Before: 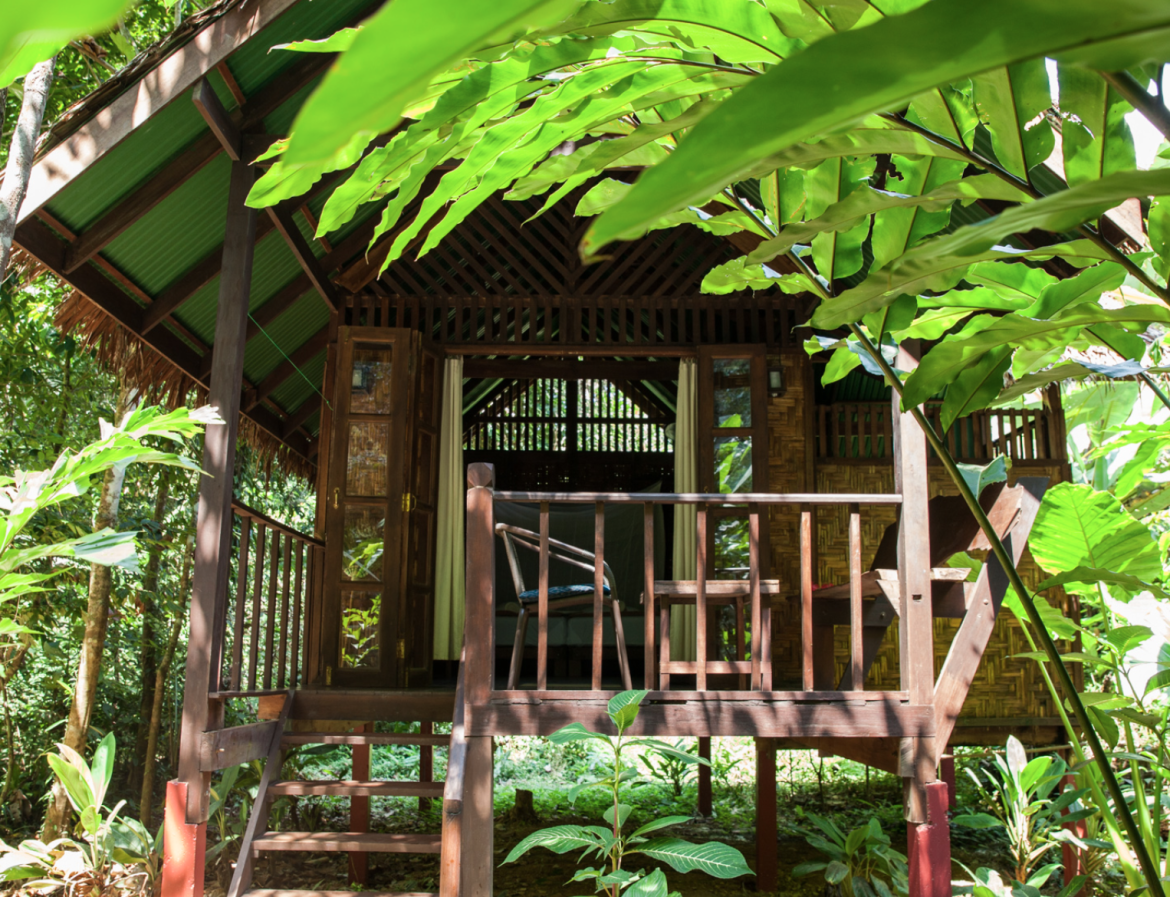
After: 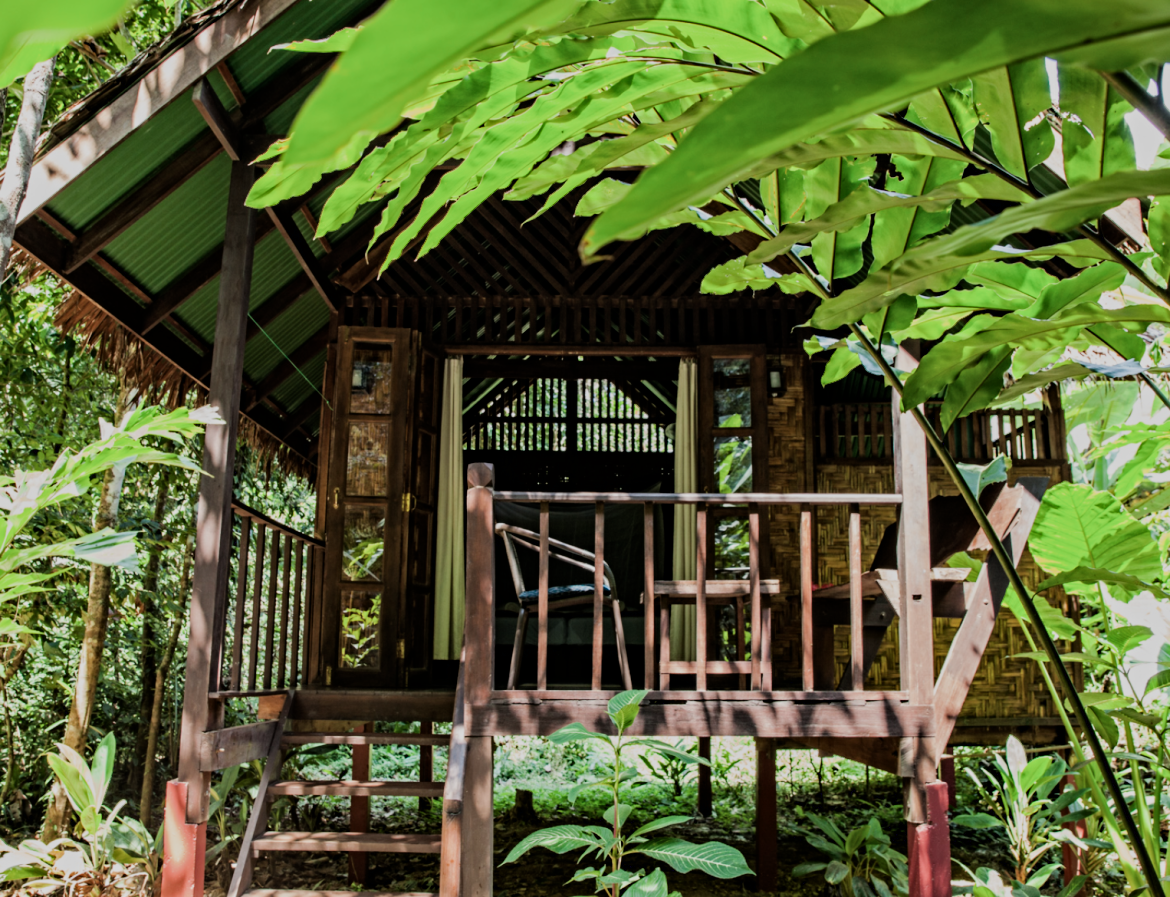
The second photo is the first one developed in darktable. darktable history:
contrast equalizer: y [[0.5, 0.501, 0.525, 0.597, 0.58, 0.514], [0.5 ×6], [0.5 ×6], [0 ×6], [0 ×6]]
filmic rgb: black relative exposure -7.32 EV, white relative exposure 5.09 EV, hardness 3.2
